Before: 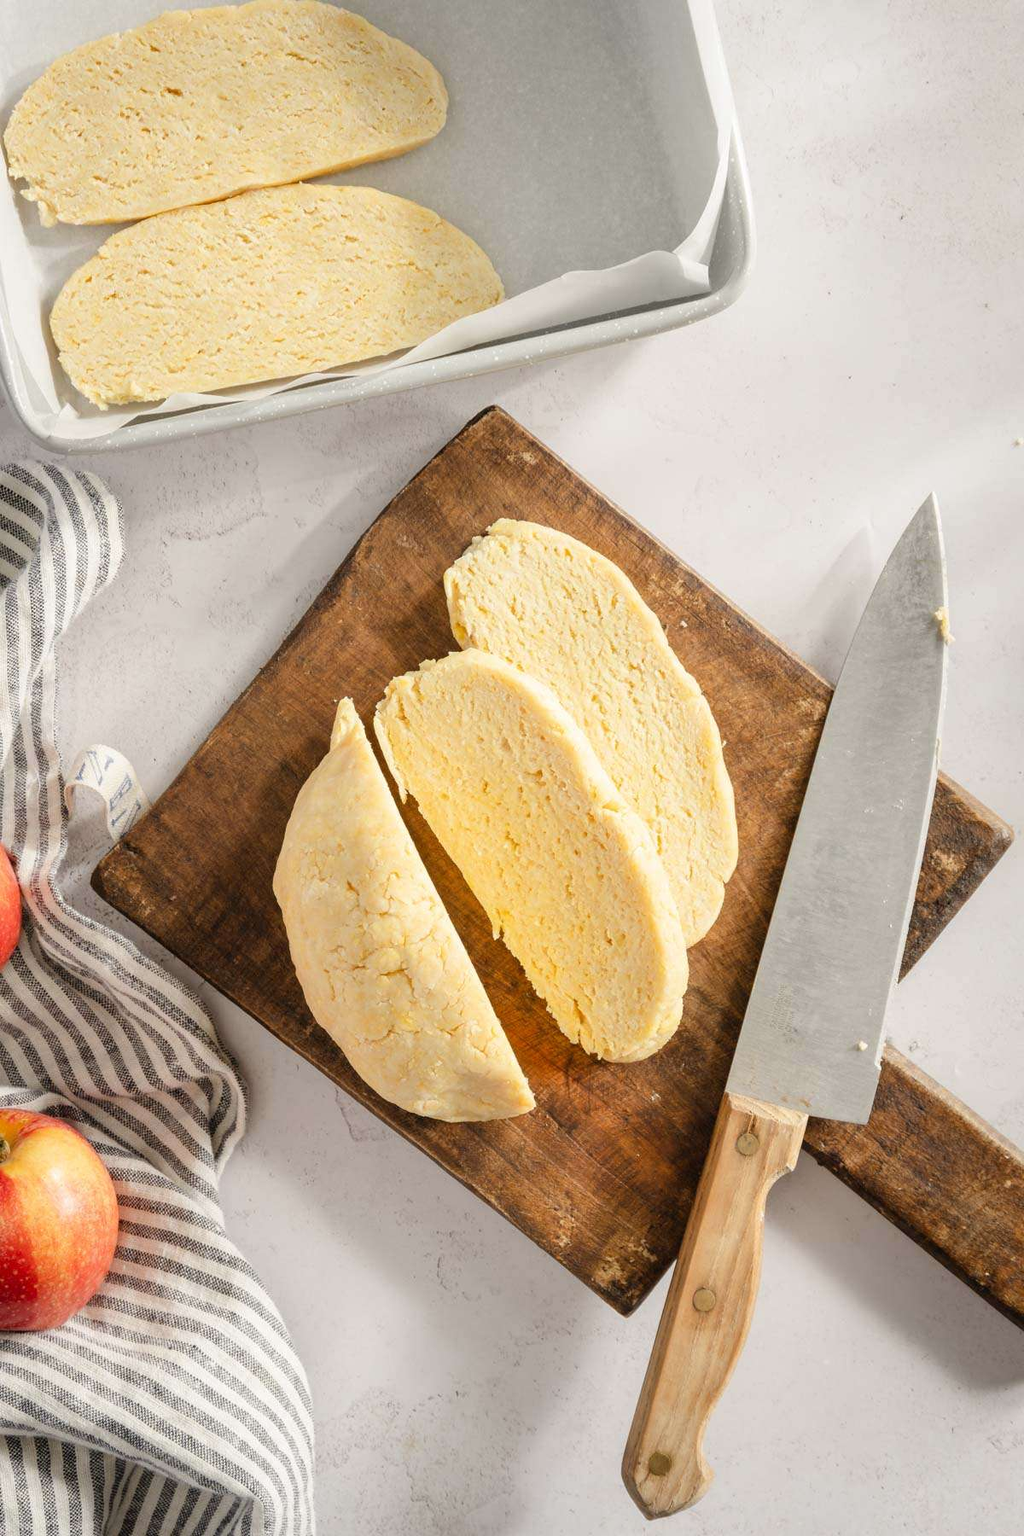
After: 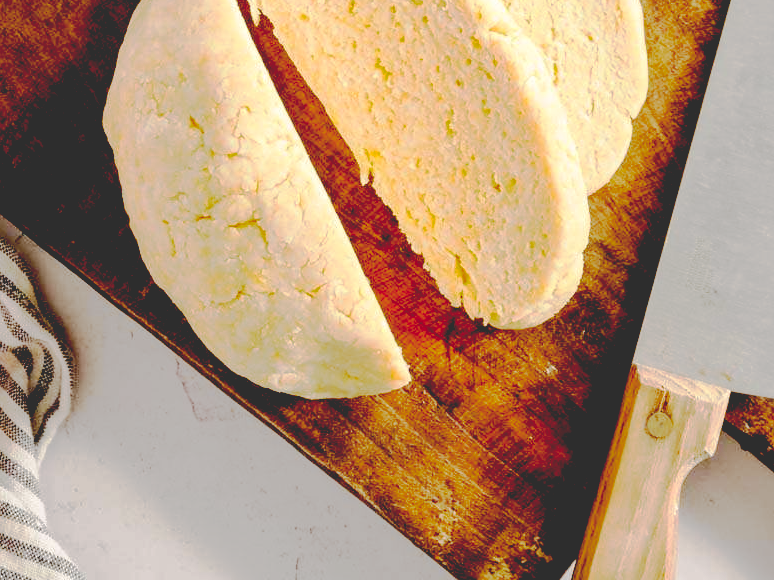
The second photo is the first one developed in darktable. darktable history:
crop: left 18.11%, top 50.922%, right 17.363%, bottom 16.82%
exposure: exposure -0.04 EV, compensate exposure bias true, compensate highlight preservation false
base curve: curves: ch0 [(0.065, 0.026) (0.236, 0.358) (0.53, 0.546) (0.777, 0.841) (0.924, 0.992)], preserve colors none
